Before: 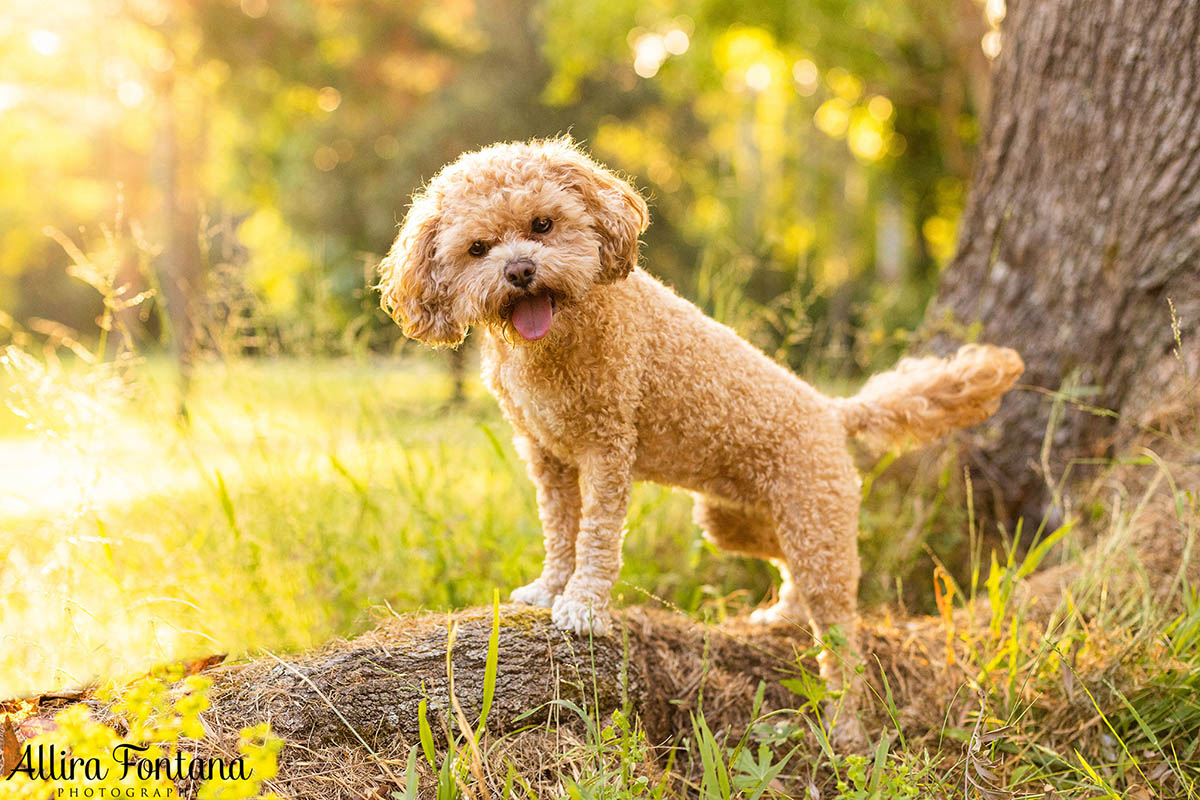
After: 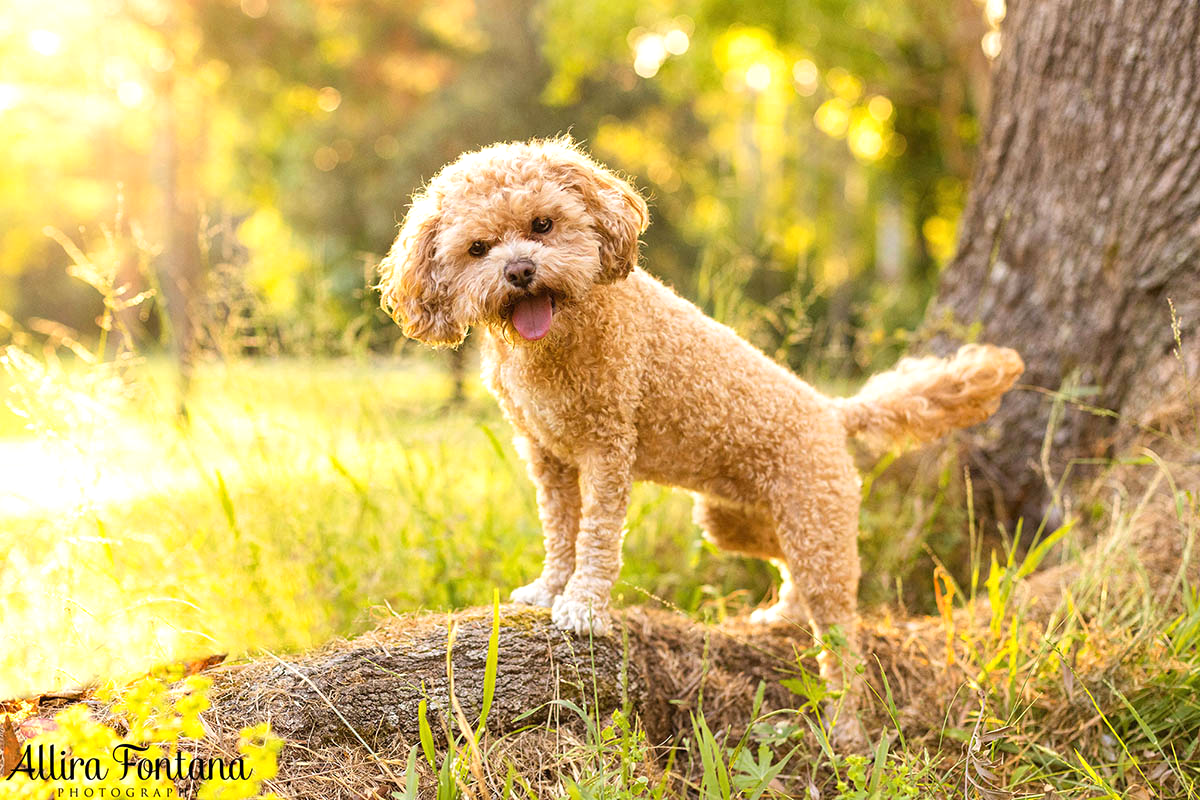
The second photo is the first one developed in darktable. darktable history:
exposure: exposure 0.227 EV, compensate highlight preservation false
